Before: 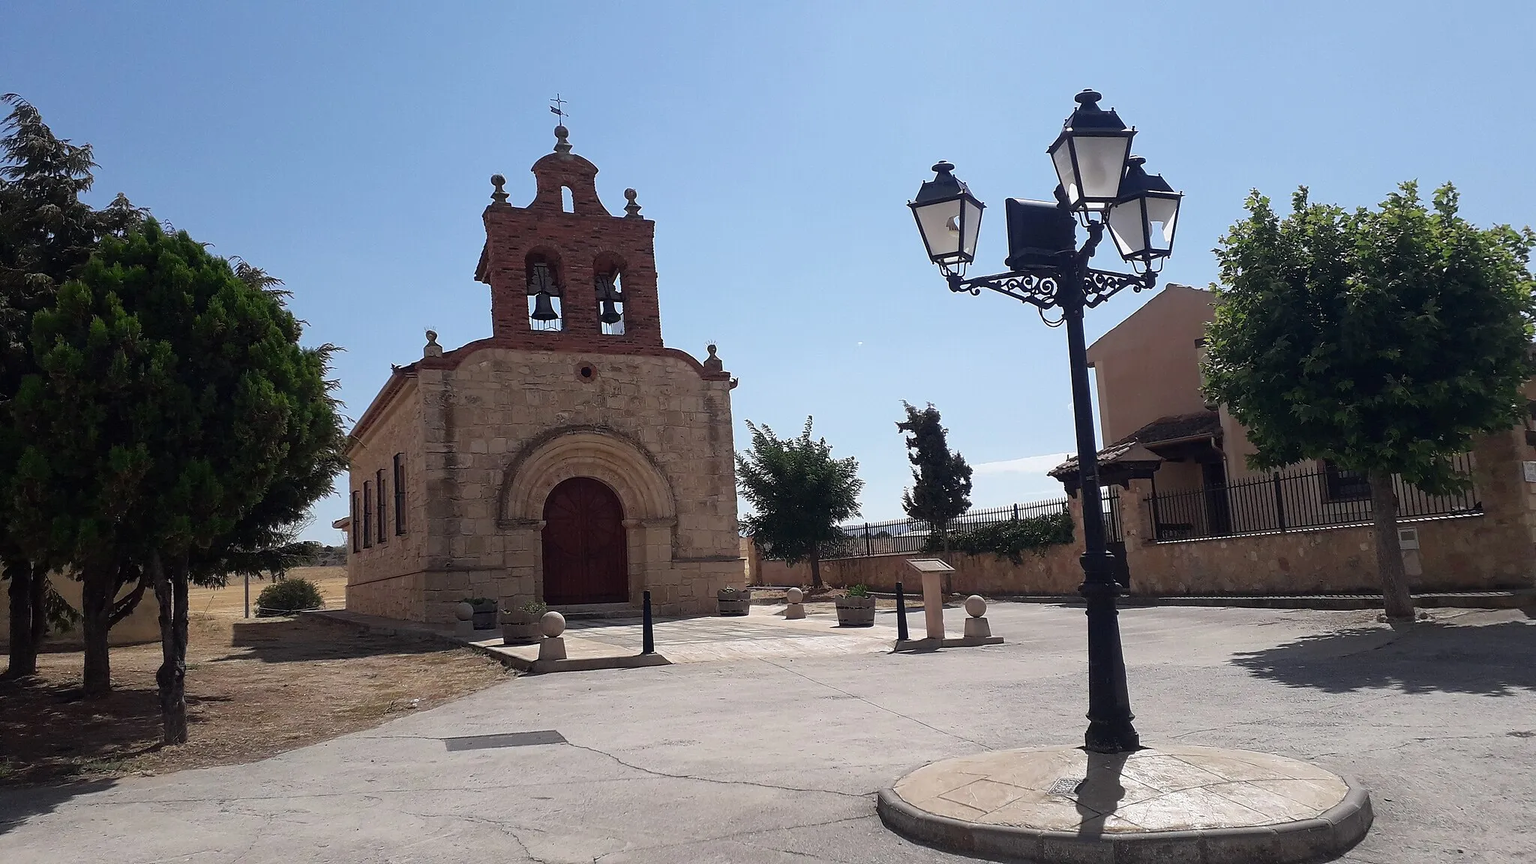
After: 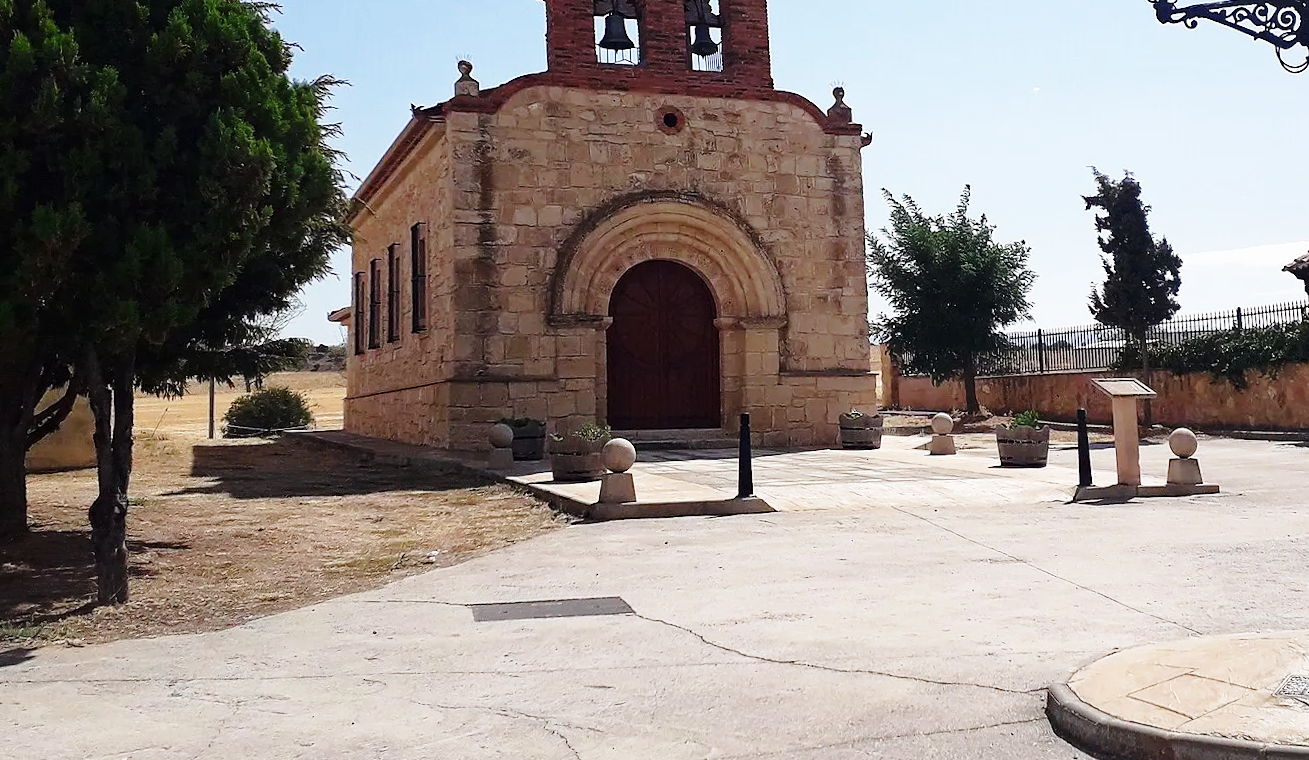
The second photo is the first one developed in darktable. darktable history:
base curve: curves: ch0 [(0, 0) (0.028, 0.03) (0.121, 0.232) (0.46, 0.748) (0.859, 0.968) (1, 1)], preserve colors none
crop and rotate: angle -1.19°, left 3.901%, top 31.582%, right 29.792%
haze removal: compatibility mode true, adaptive false
